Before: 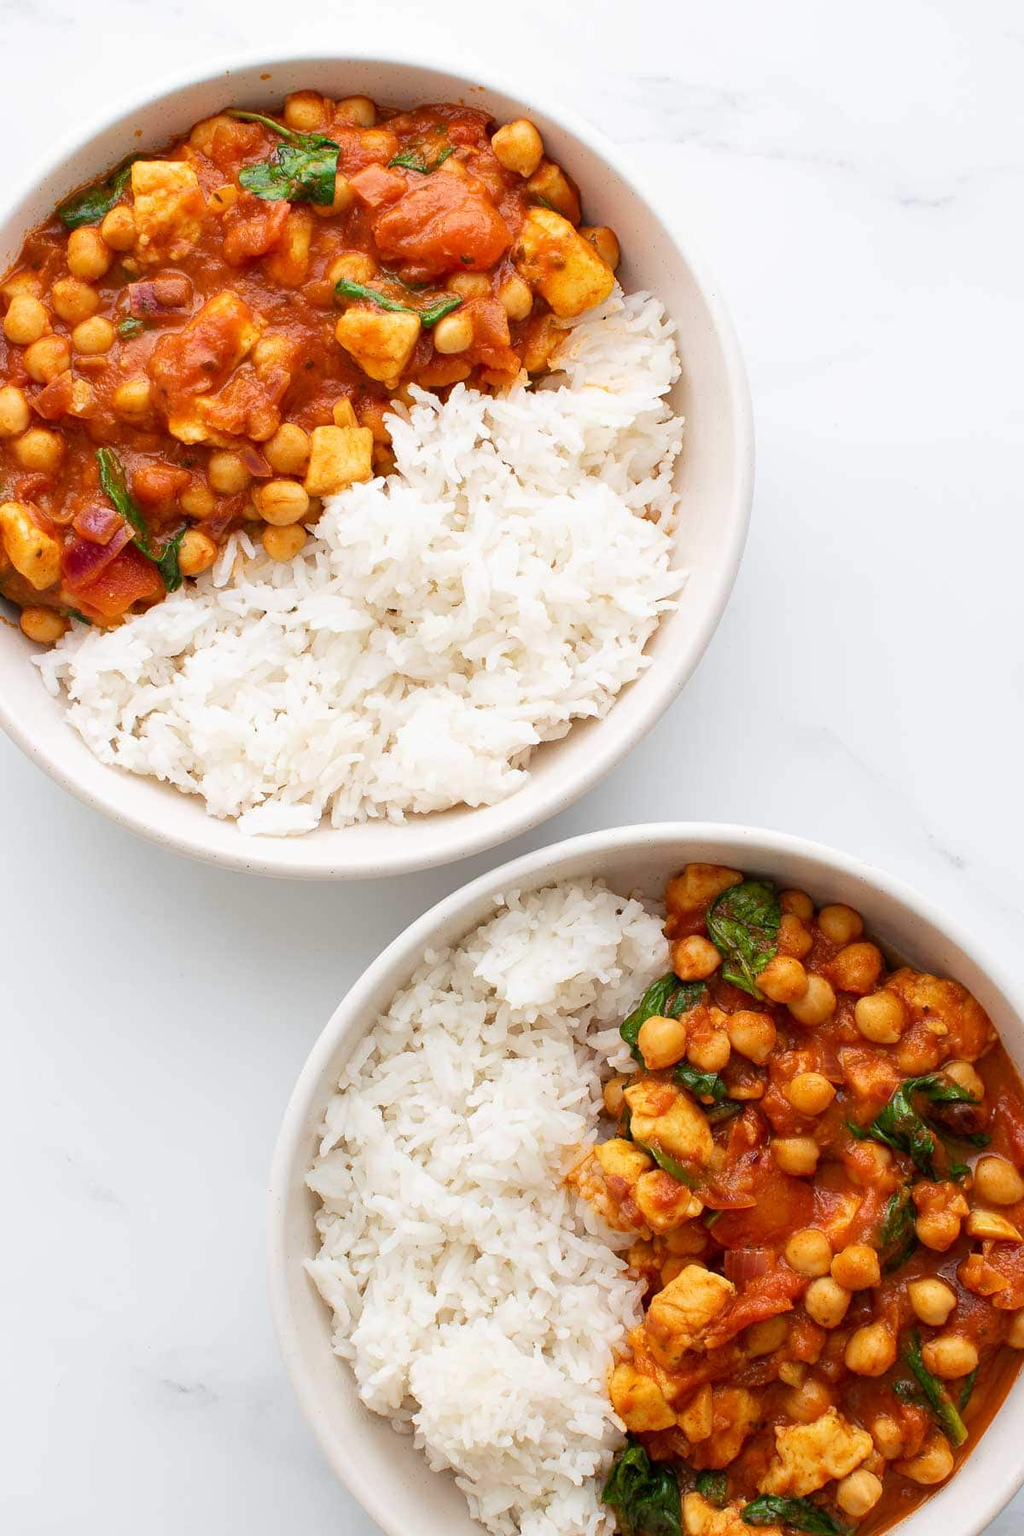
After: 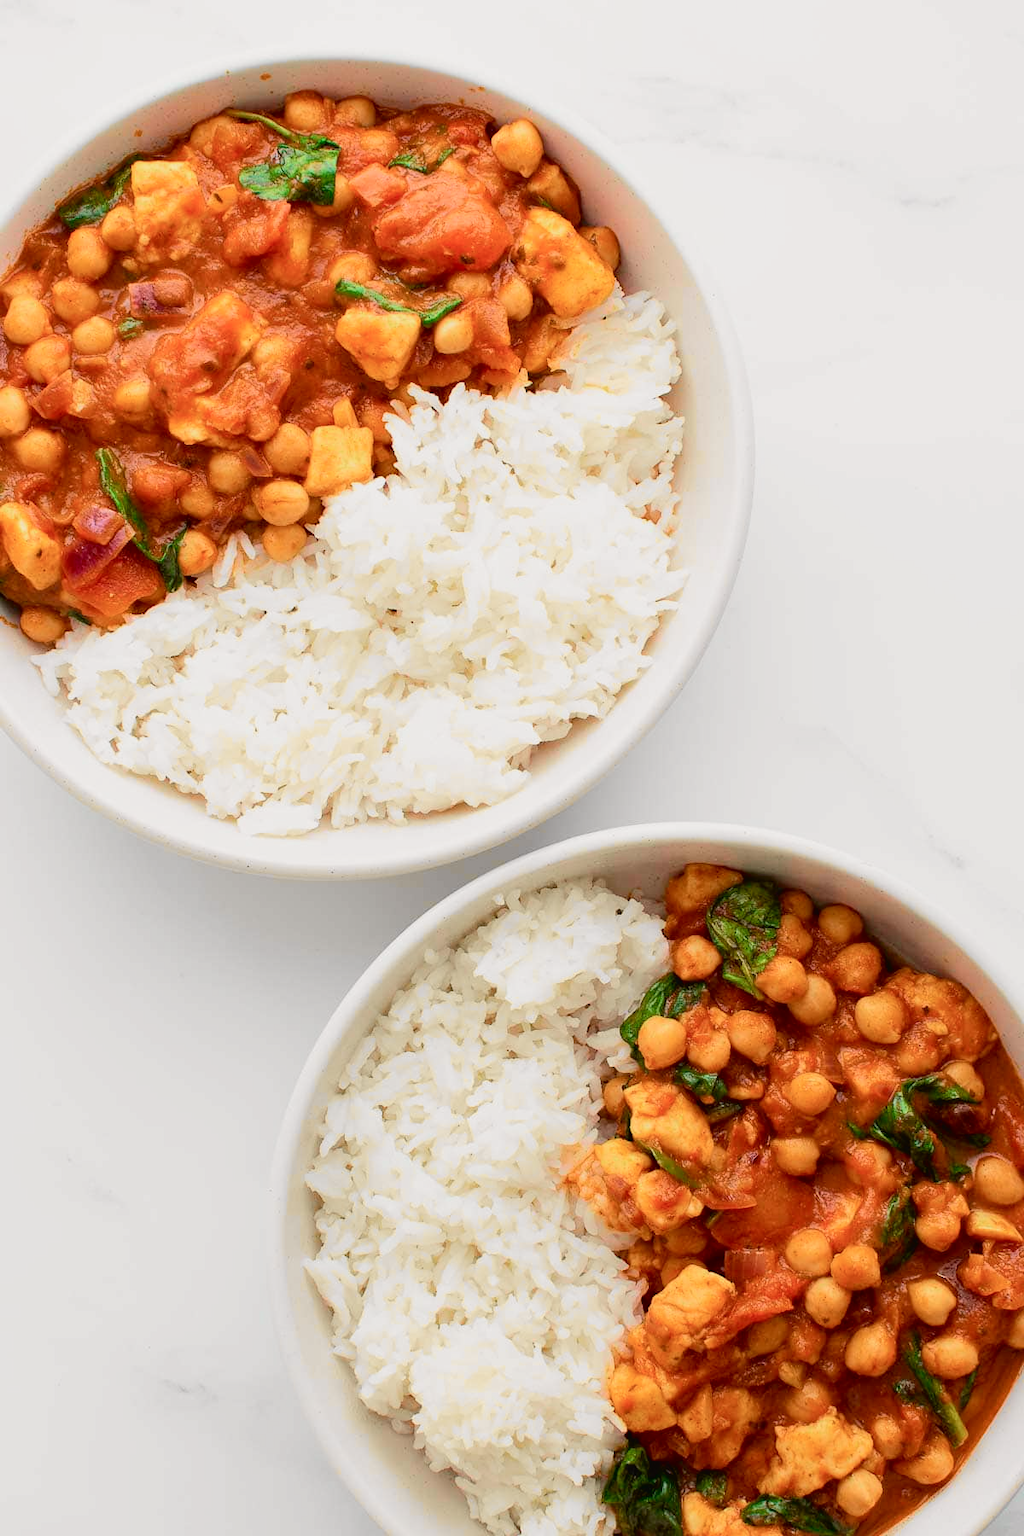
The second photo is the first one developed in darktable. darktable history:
exposure: exposure -0.116 EV, compensate exposure bias true, compensate highlight preservation false
tone equalizer: on, module defaults
tone curve: curves: ch0 [(0, 0.019) (0.066, 0.043) (0.189, 0.182) (0.368, 0.407) (0.501, 0.564) (0.677, 0.729) (0.851, 0.861) (0.997, 0.959)]; ch1 [(0, 0) (0.187, 0.121) (0.388, 0.346) (0.437, 0.409) (0.474, 0.472) (0.499, 0.501) (0.514, 0.507) (0.548, 0.557) (0.653, 0.663) (0.812, 0.856) (1, 1)]; ch2 [(0, 0) (0.246, 0.214) (0.421, 0.427) (0.459, 0.484) (0.5, 0.504) (0.518, 0.516) (0.529, 0.548) (0.56, 0.576) (0.607, 0.63) (0.744, 0.734) (0.867, 0.821) (0.993, 0.889)], color space Lab, independent channels, preserve colors none
